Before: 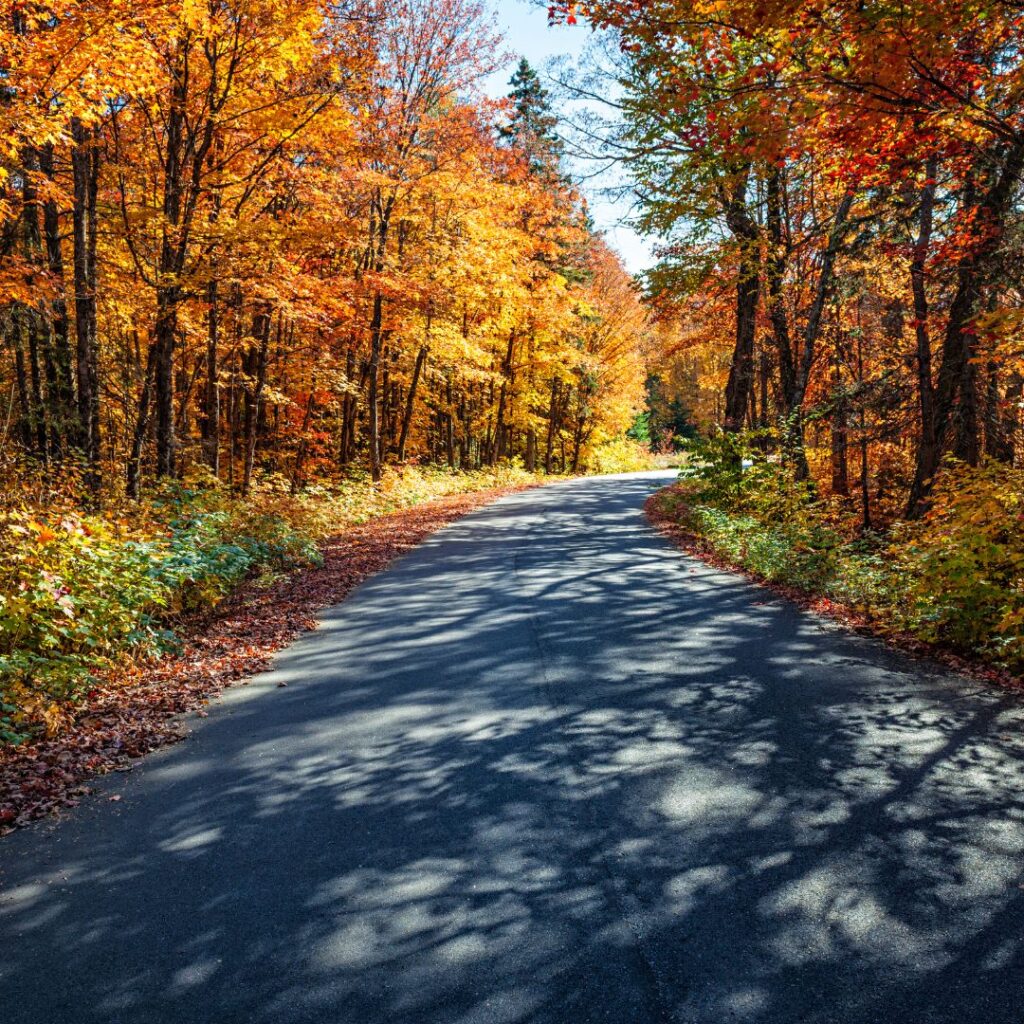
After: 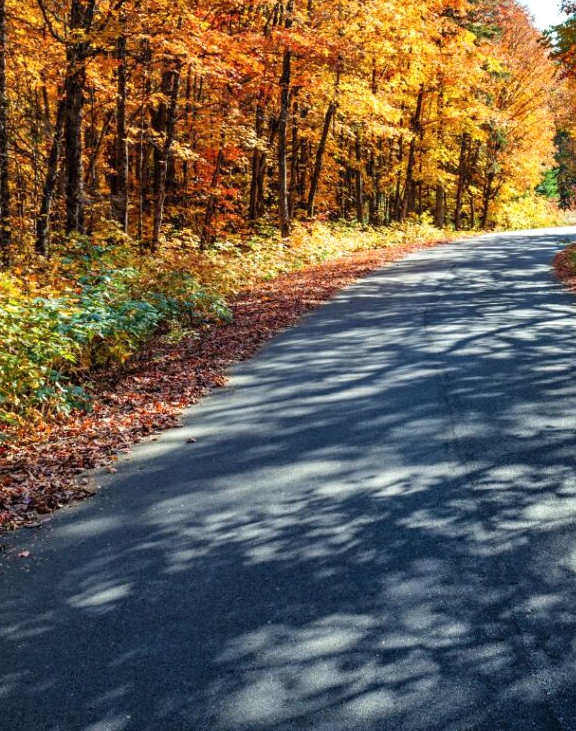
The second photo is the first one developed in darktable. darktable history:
shadows and highlights: radius 171.16, shadows 27, white point adjustment 3.13, highlights -67.95, soften with gaussian
crop: left 8.966%, top 23.852%, right 34.699%, bottom 4.703%
